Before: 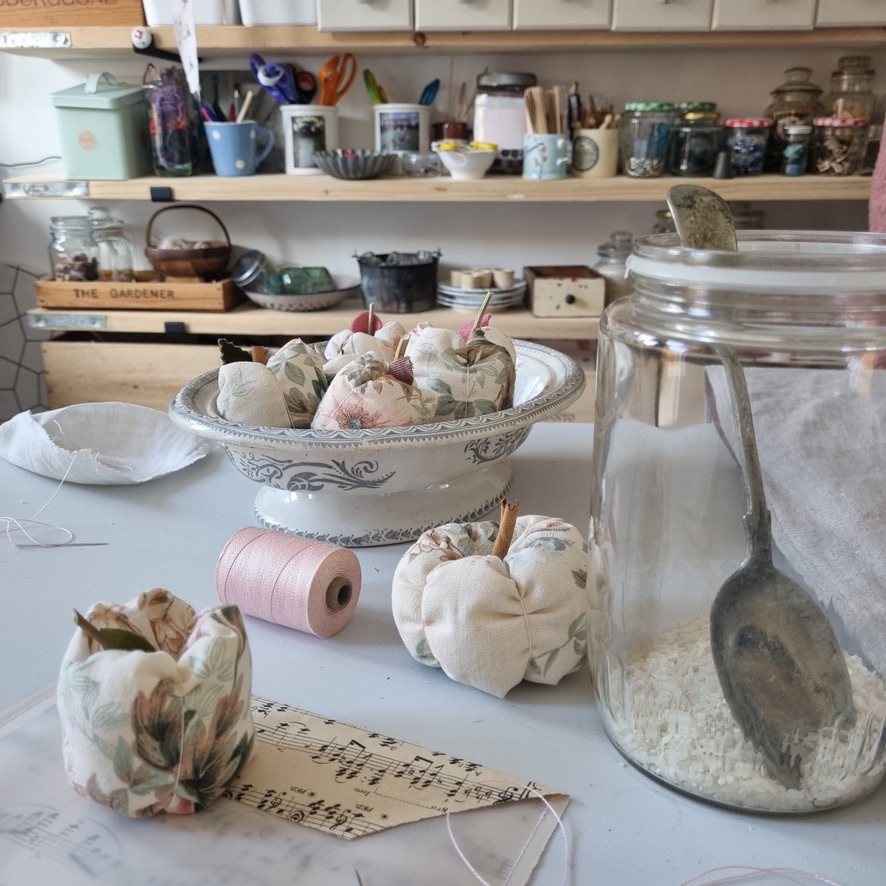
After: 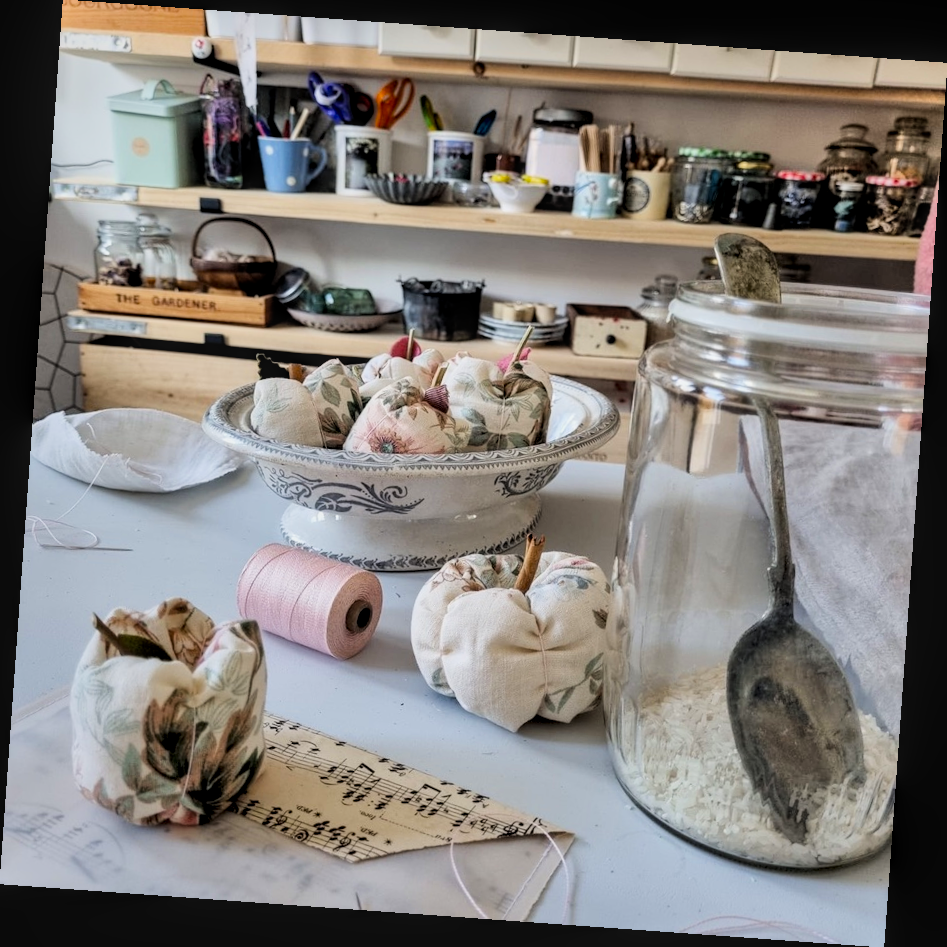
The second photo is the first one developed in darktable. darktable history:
rotate and perspective: rotation 4.1°, automatic cropping off
tone equalizer: -8 EV -0.417 EV, -7 EV -0.389 EV, -6 EV -0.333 EV, -5 EV -0.222 EV, -3 EV 0.222 EV, -2 EV 0.333 EV, -1 EV 0.389 EV, +0 EV 0.417 EV, edges refinement/feathering 500, mask exposure compensation -1.57 EV, preserve details no
filmic rgb: black relative exposure -7.75 EV, white relative exposure 4.4 EV, threshold 3 EV, target black luminance 0%, hardness 3.76, latitude 50.51%, contrast 1.074, highlights saturation mix 10%, shadows ↔ highlights balance -0.22%, color science v4 (2020), enable highlight reconstruction true
local contrast: on, module defaults
shadows and highlights: highlights color adjustment 0%, soften with gaussian
